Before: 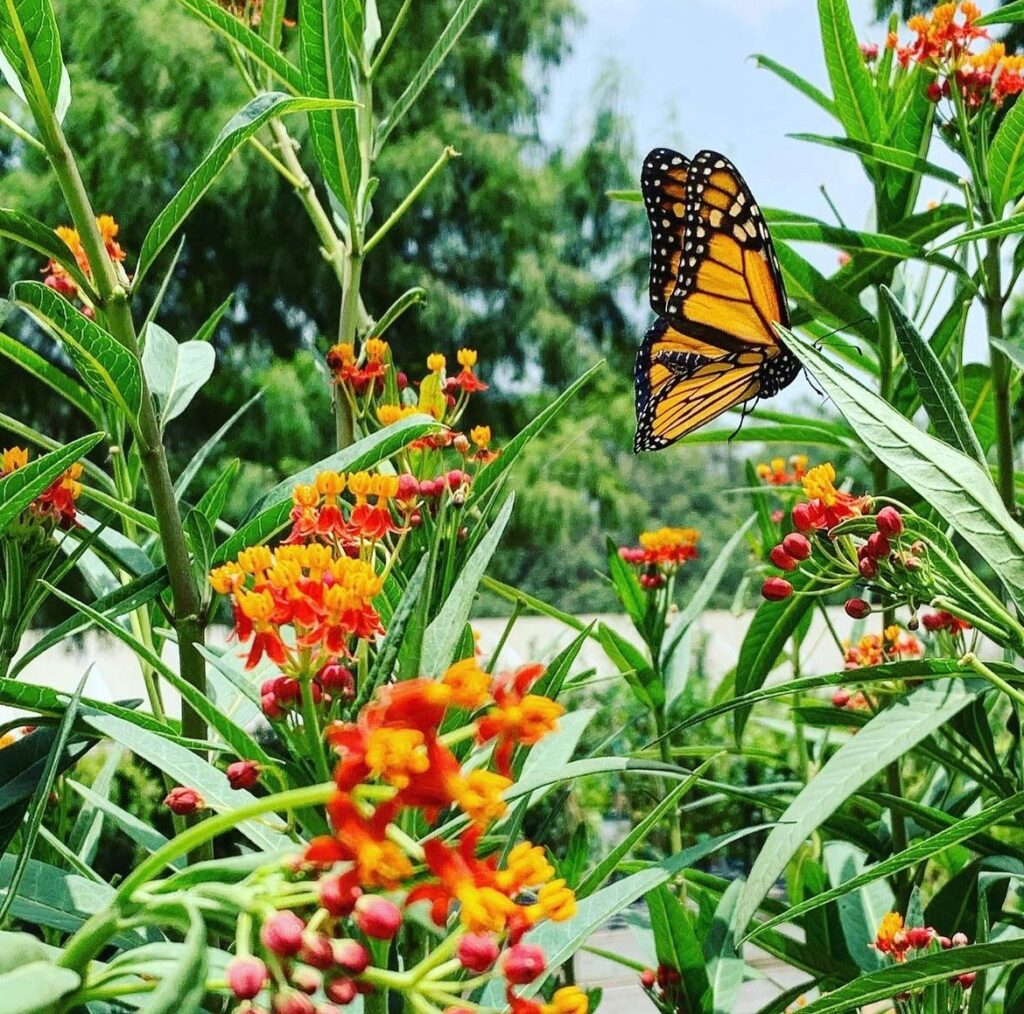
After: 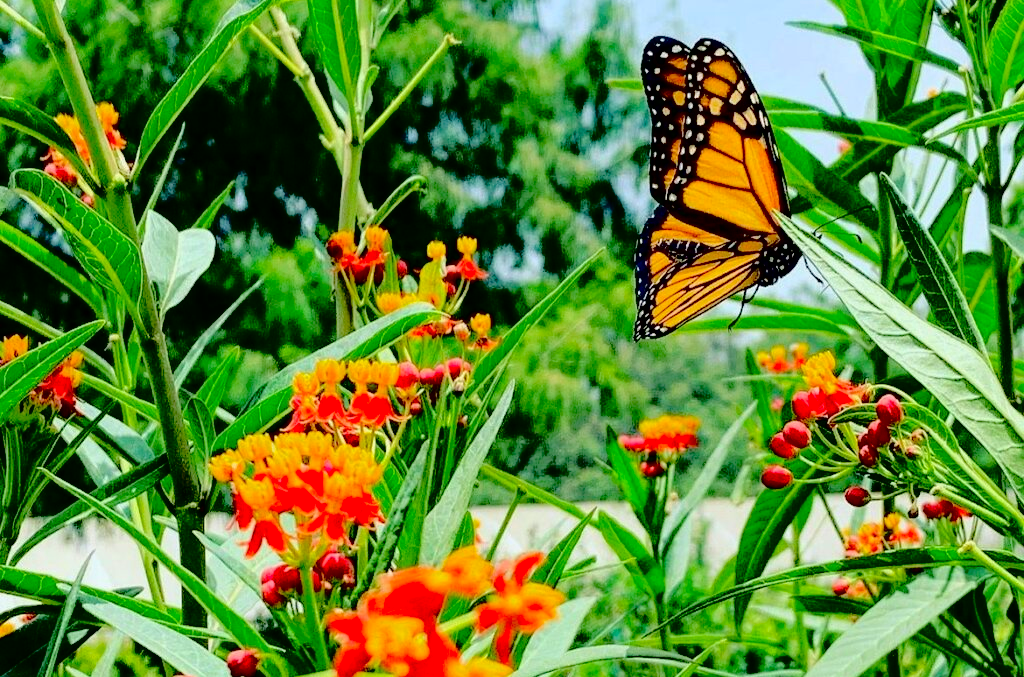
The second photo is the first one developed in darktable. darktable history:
crop: top 11.143%, bottom 22.067%
color correction: highlights b* 0.056, saturation 1.33
exposure: black level correction 0.028, exposure -0.081 EV, compensate highlight preservation false
tone curve: curves: ch0 [(0, 0) (0.003, 0.019) (0.011, 0.019) (0.025, 0.023) (0.044, 0.032) (0.069, 0.046) (0.1, 0.073) (0.136, 0.129) (0.177, 0.207) (0.224, 0.295) (0.277, 0.394) (0.335, 0.48) (0.399, 0.524) (0.468, 0.575) (0.543, 0.628) (0.623, 0.684) (0.709, 0.739) (0.801, 0.808) (0.898, 0.9) (1, 1)], color space Lab, independent channels, preserve colors none
